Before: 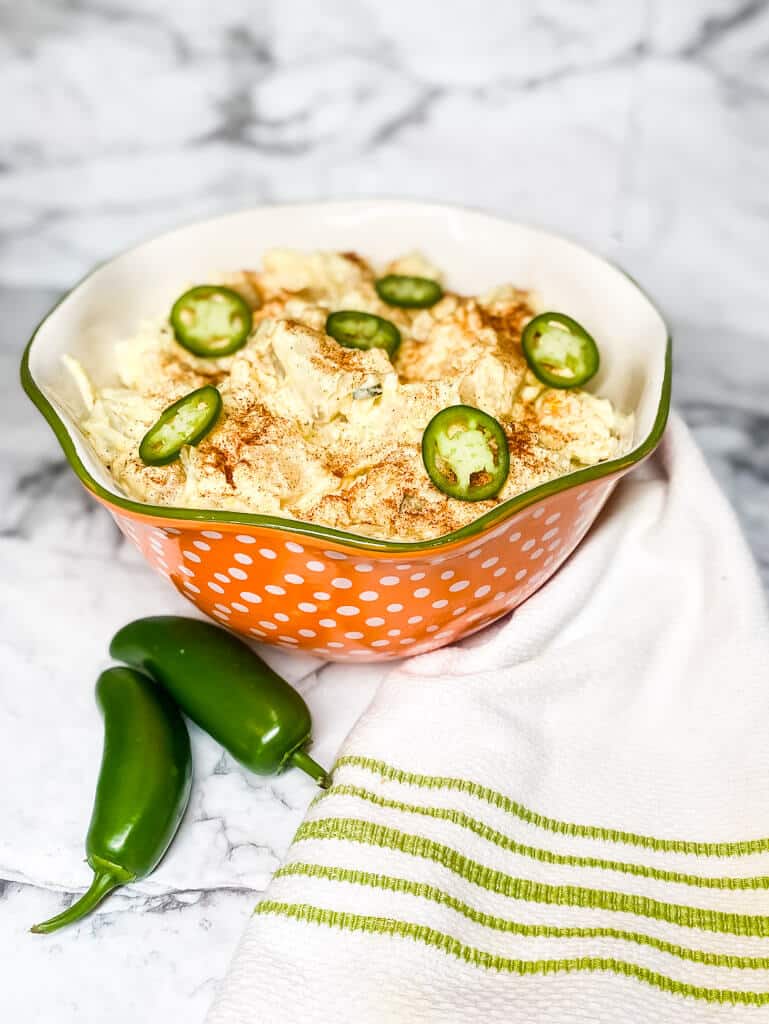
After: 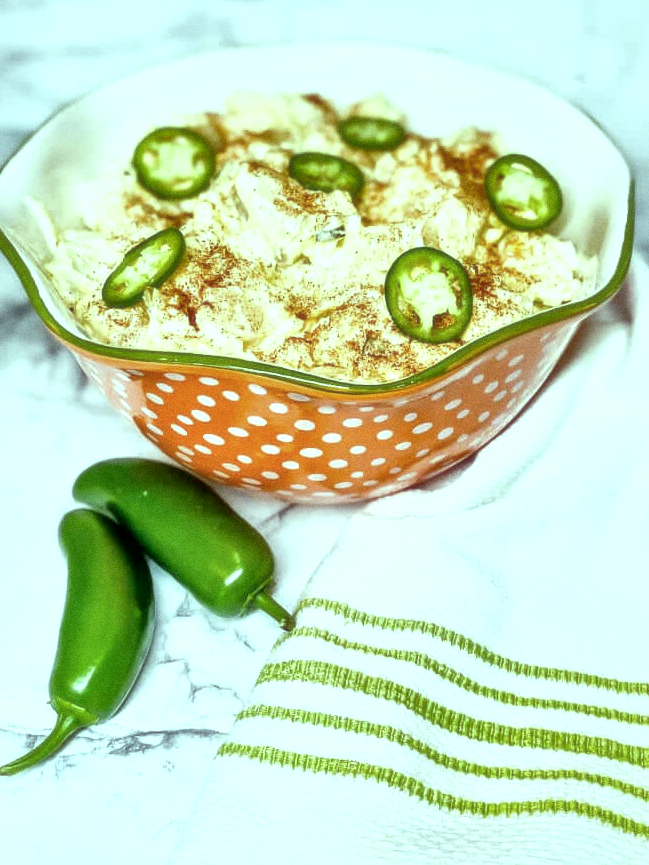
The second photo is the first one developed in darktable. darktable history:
soften: size 10%, saturation 50%, brightness 0.2 EV, mix 10%
grain: coarseness 0.09 ISO
crop and rotate: left 4.842%, top 15.51%, right 10.668%
tone equalizer: -7 EV 0.15 EV, -6 EV 0.6 EV, -5 EV 1.15 EV, -4 EV 1.33 EV, -3 EV 1.15 EV, -2 EV 0.6 EV, -1 EV 0.15 EV, mask exposure compensation -0.5 EV
local contrast: mode bilateral grid, contrast 25, coarseness 60, detail 151%, midtone range 0.2
color balance: mode lift, gamma, gain (sRGB), lift [0.997, 0.979, 1.021, 1.011], gamma [1, 1.084, 0.916, 0.998], gain [1, 0.87, 1.13, 1.101], contrast 4.55%, contrast fulcrum 38.24%, output saturation 104.09%
